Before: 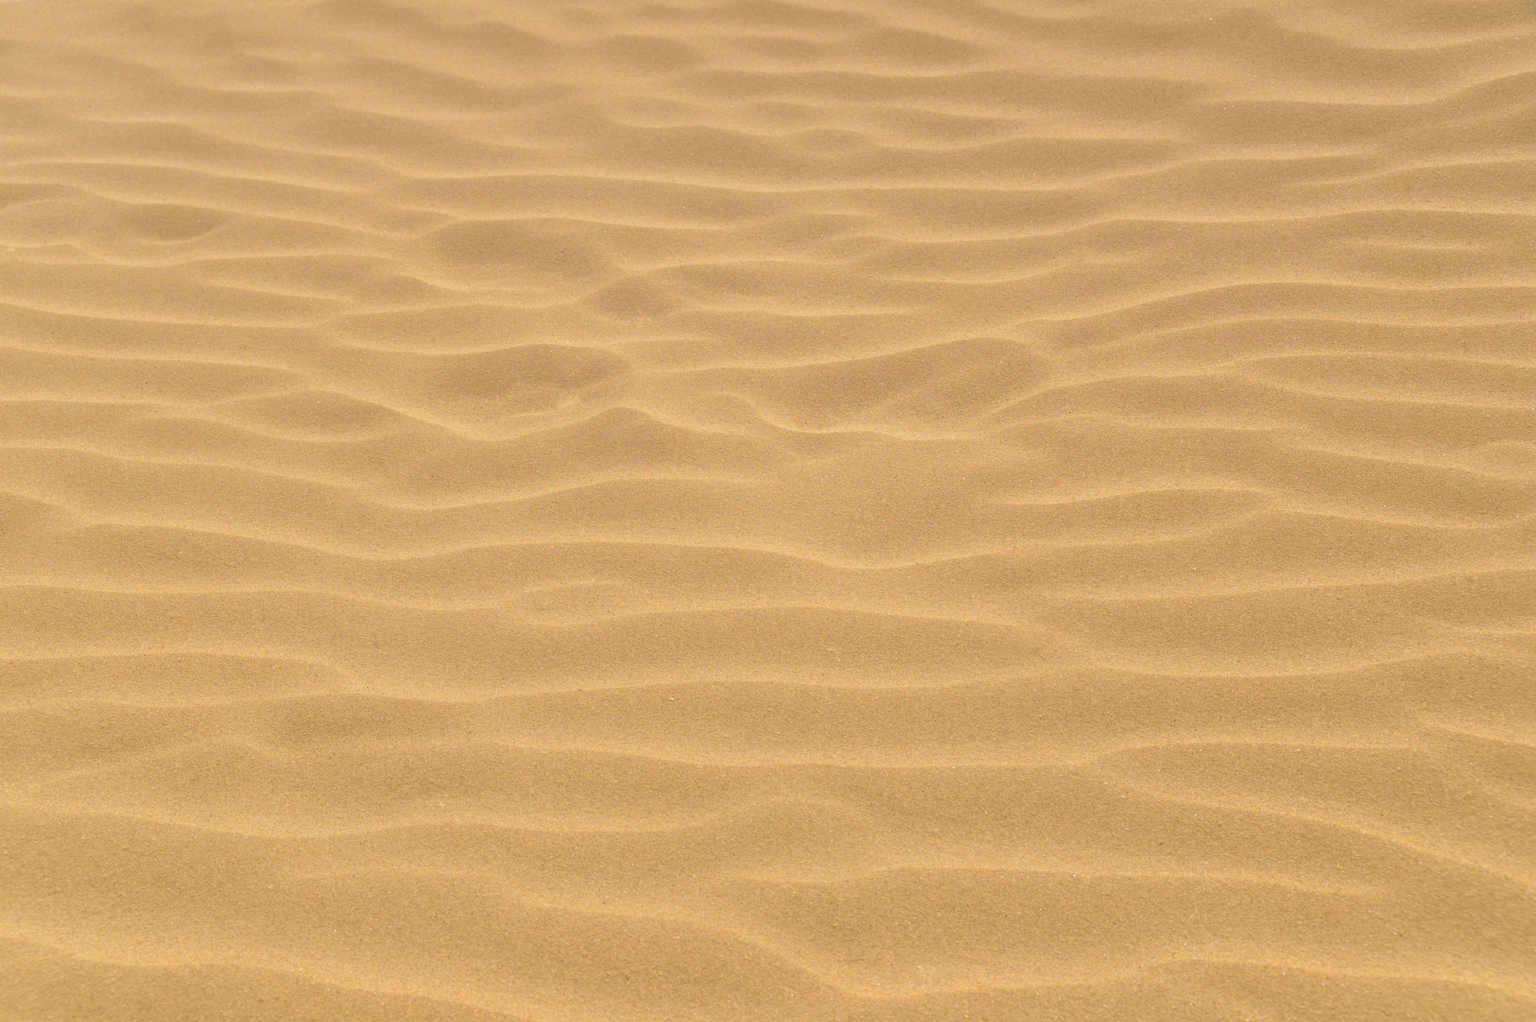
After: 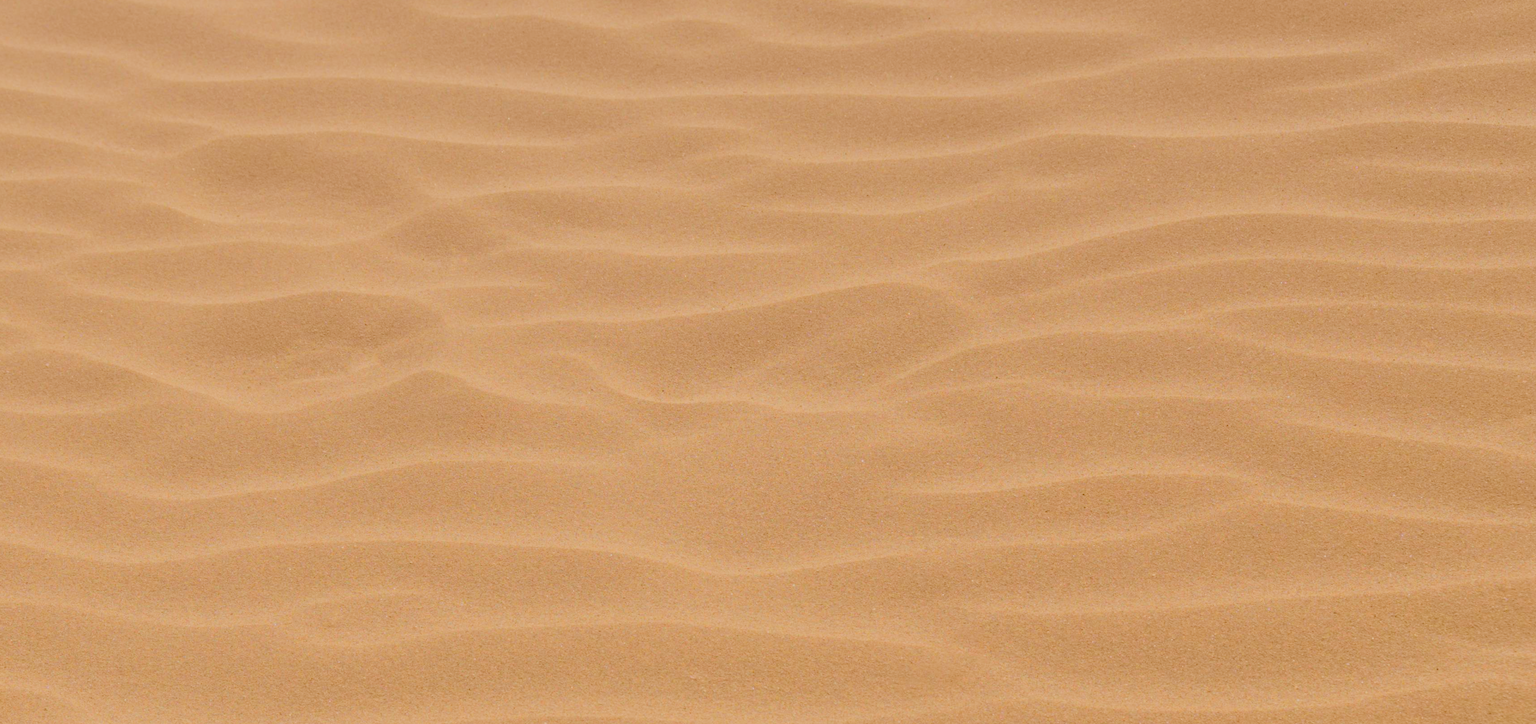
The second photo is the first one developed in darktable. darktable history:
crop: left 18.295%, top 11.126%, right 2.477%, bottom 32.73%
exposure: compensate highlight preservation false
filmic rgb: black relative exposure -9.24 EV, white relative exposure 6.77 EV, hardness 3.1, contrast 1.057, iterations of high-quality reconstruction 10
